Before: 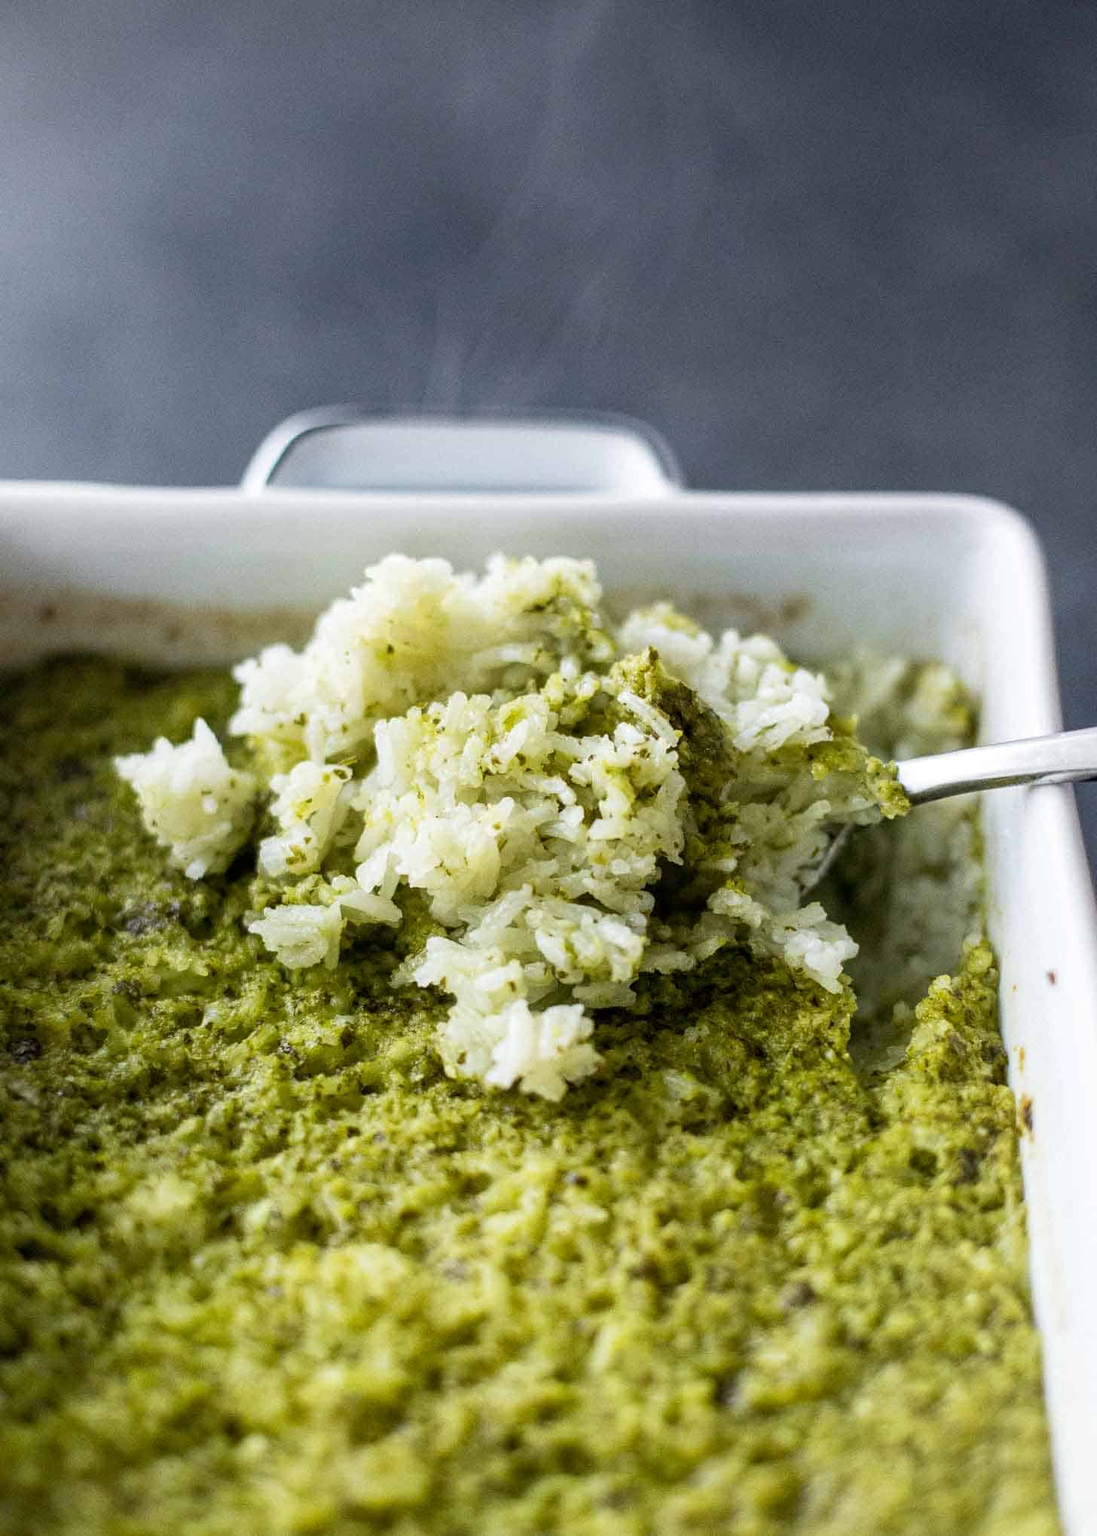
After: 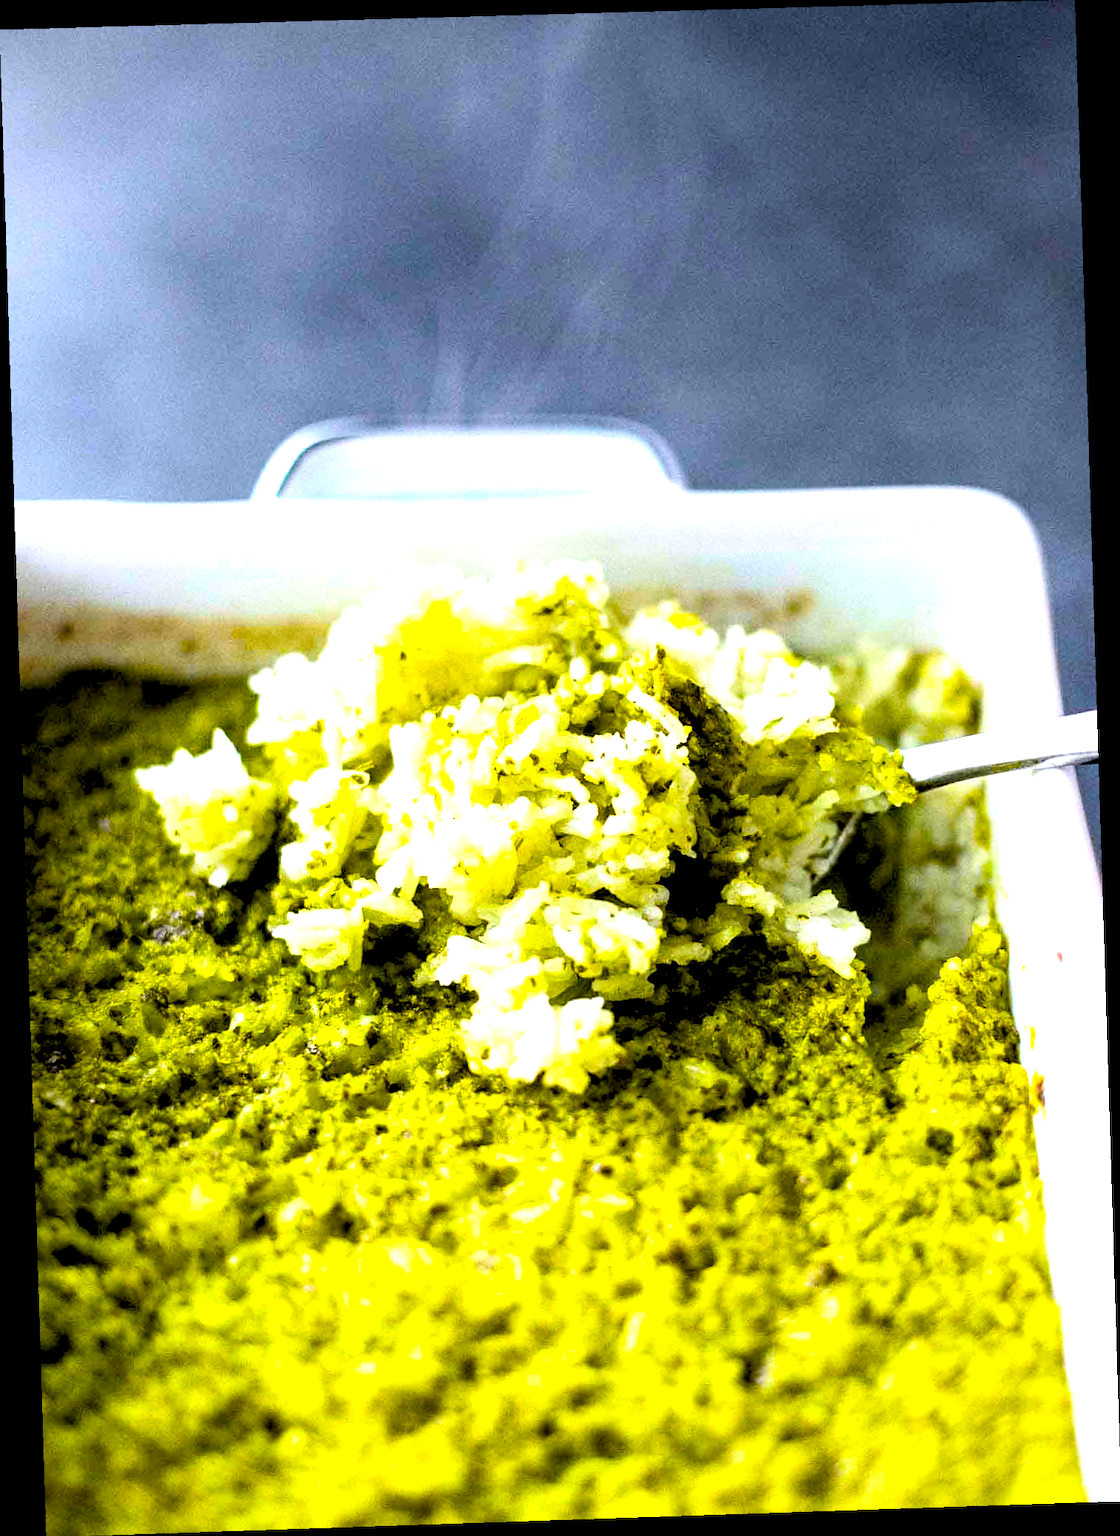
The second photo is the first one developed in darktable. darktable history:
exposure: exposure 1 EV, compensate highlight preservation false
color correction: highlights a* -0.182, highlights b* -0.124
rgb levels: levels [[0.034, 0.472, 0.904], [0, 0.5, 1], [0, 0.5, 1]]
white balance: red 1.004, blue 1.024
rotate and perspective: rotation -1.77°, lens shift (horizontal) 0.004, automatic cropping off
color balance rgb: linear chroma grading › global chroma 15%, perceptual saturation grading › global saturation 30%
color balance: output saturation 120%
contrast brightness saturation: contrast 0.14
